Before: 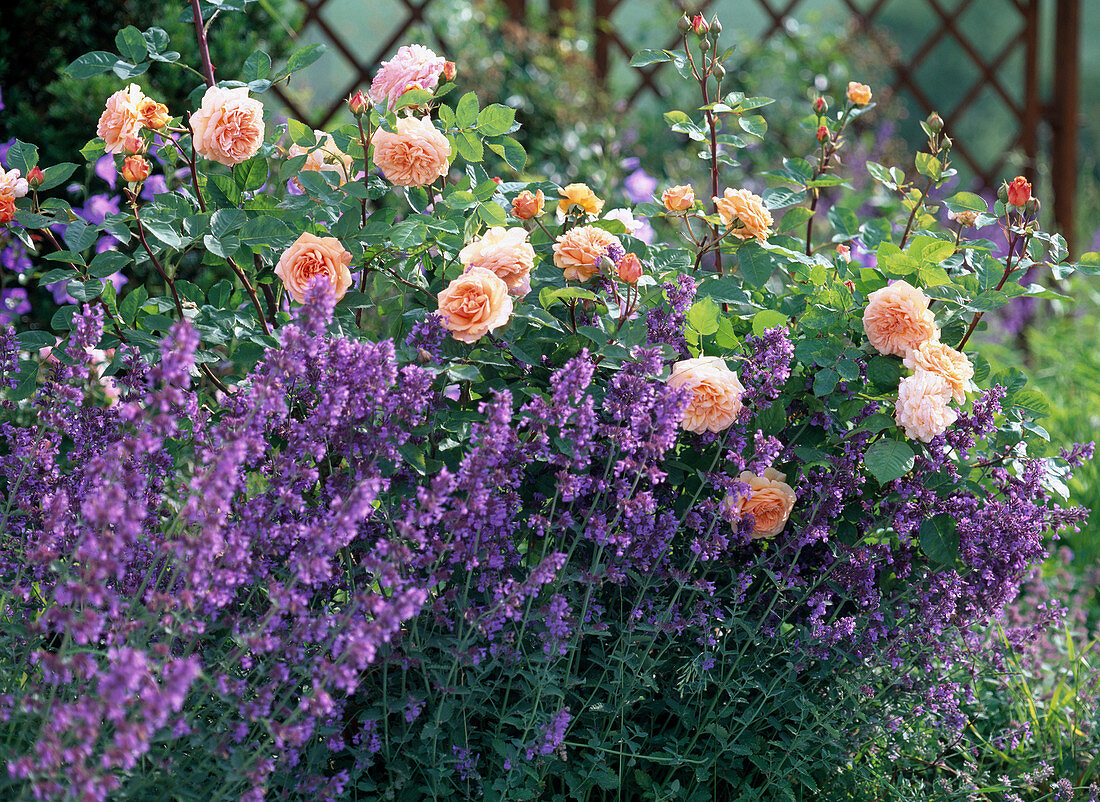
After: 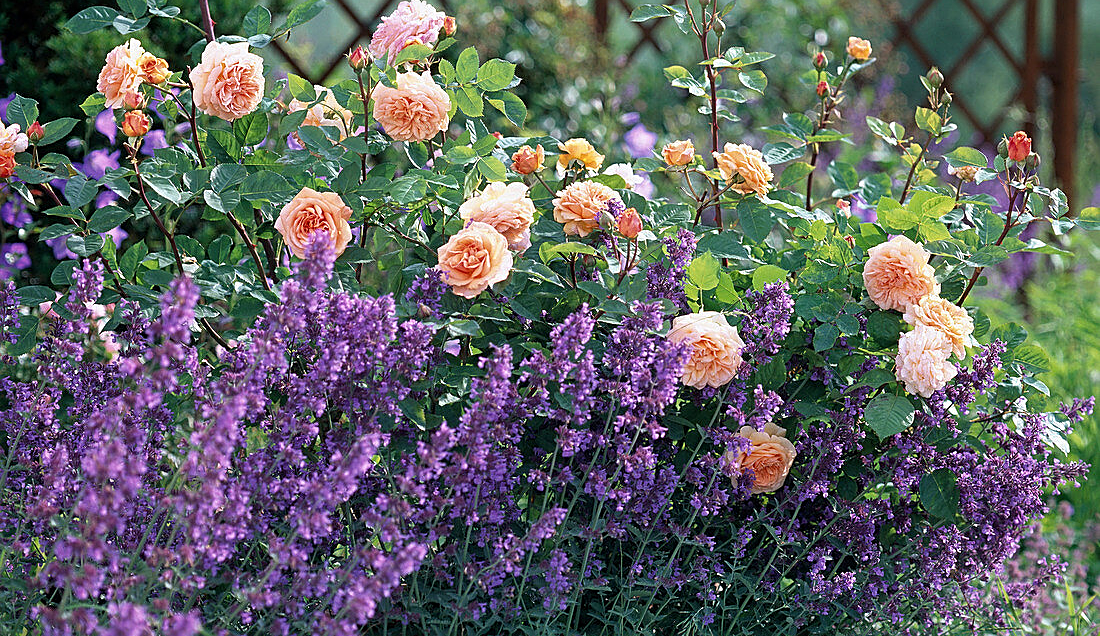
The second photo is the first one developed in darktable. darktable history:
crop and rotate: top 5.668%, bottom 14.91%
sharpen: on, module defaults
